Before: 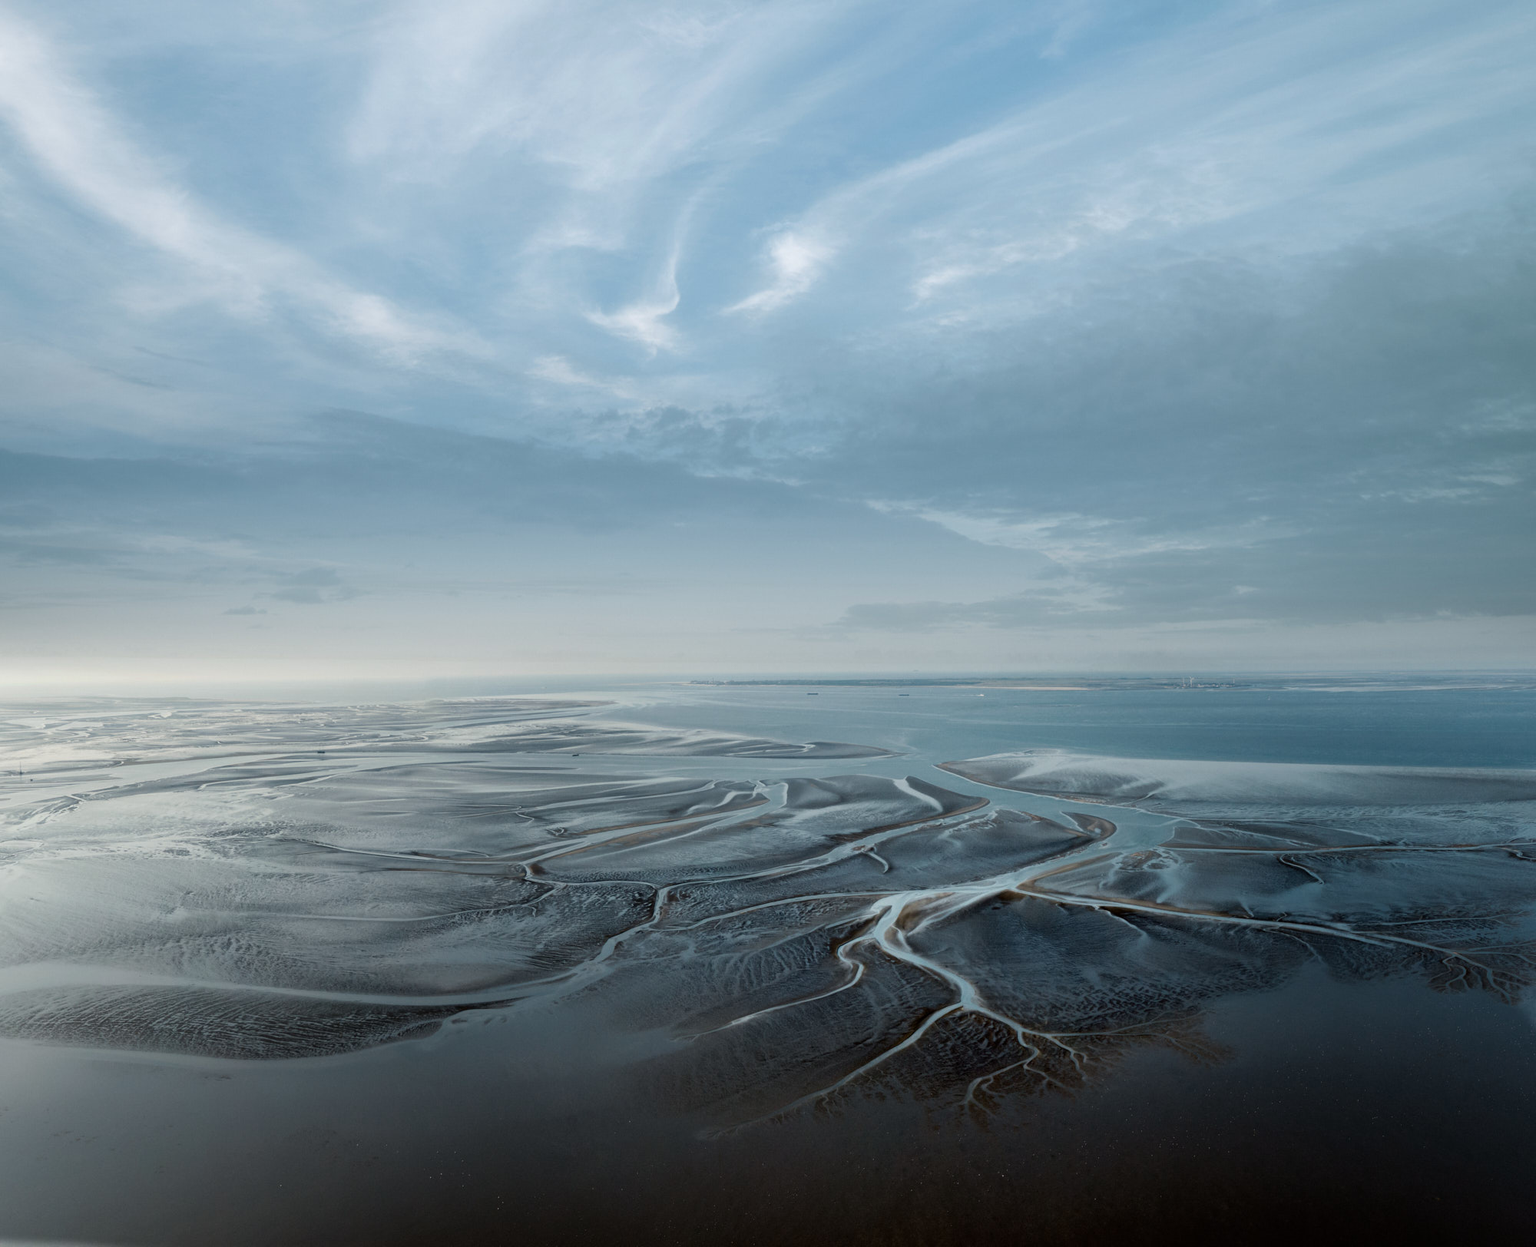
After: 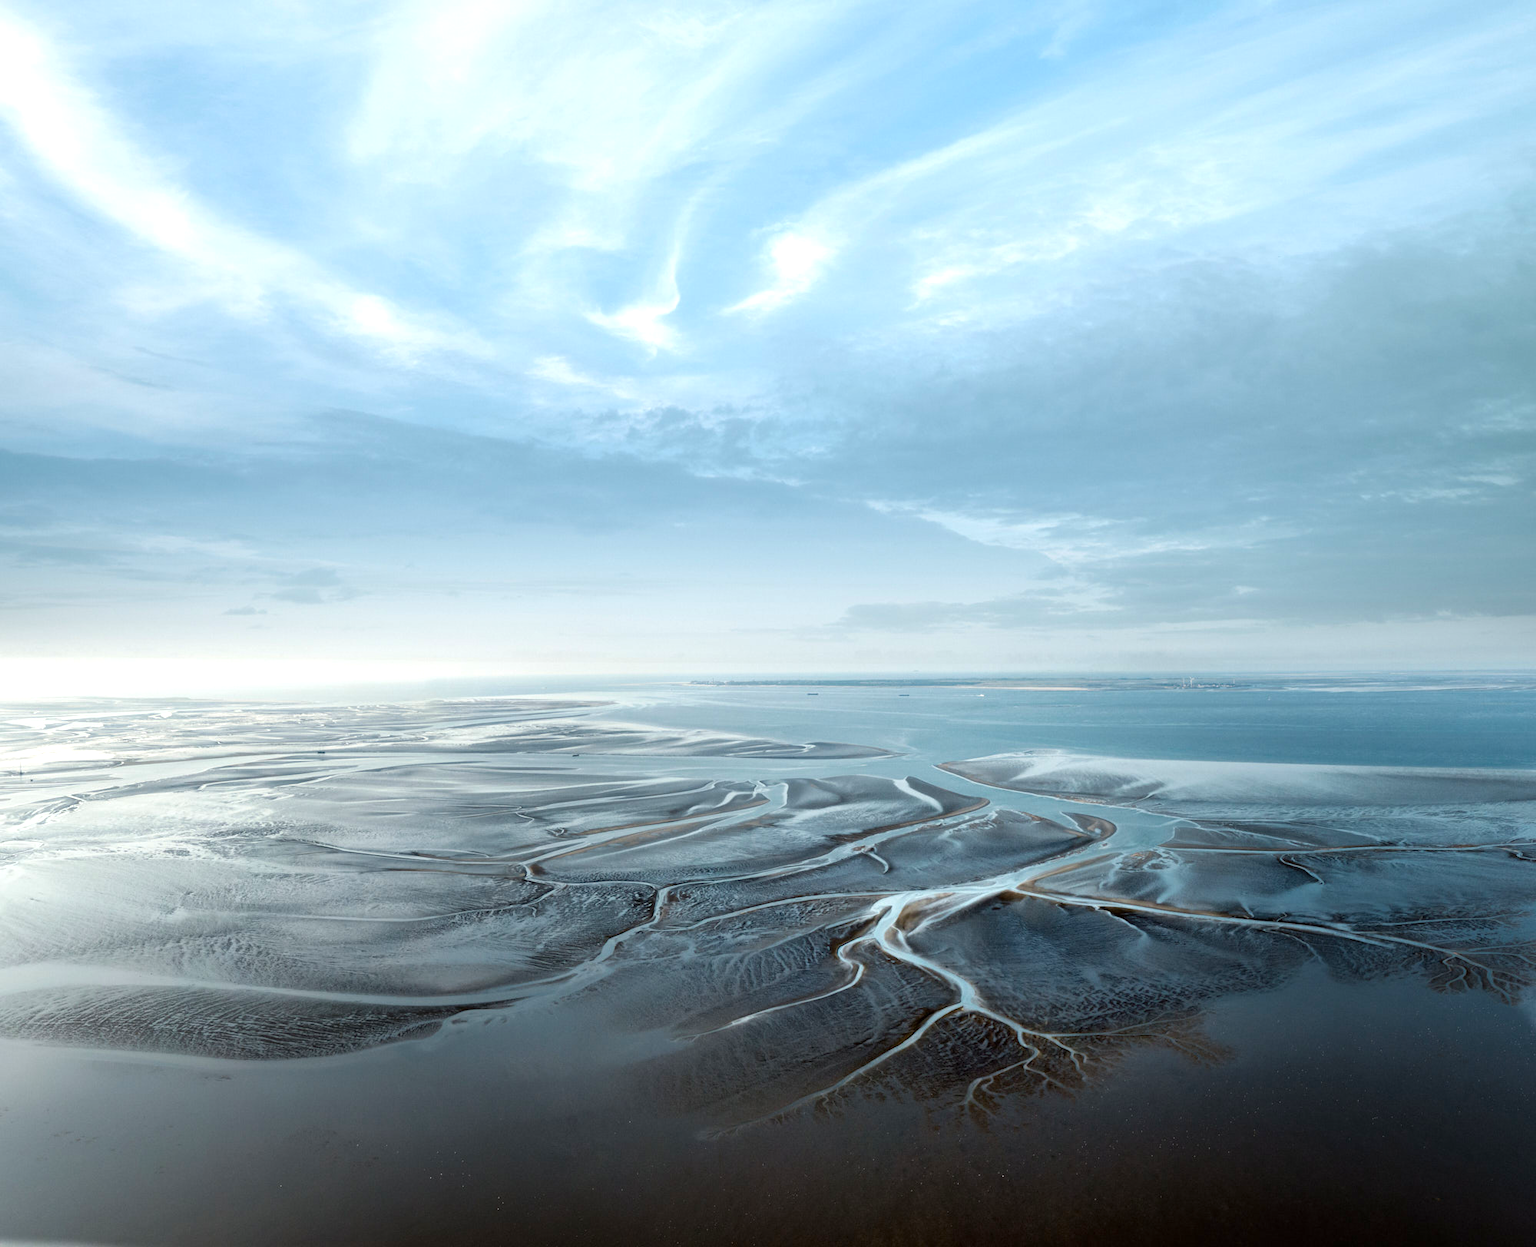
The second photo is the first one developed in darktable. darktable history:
color balance: output saturation 110%
exposure: exposure 0.766 EV, compensate highlight preservation false
